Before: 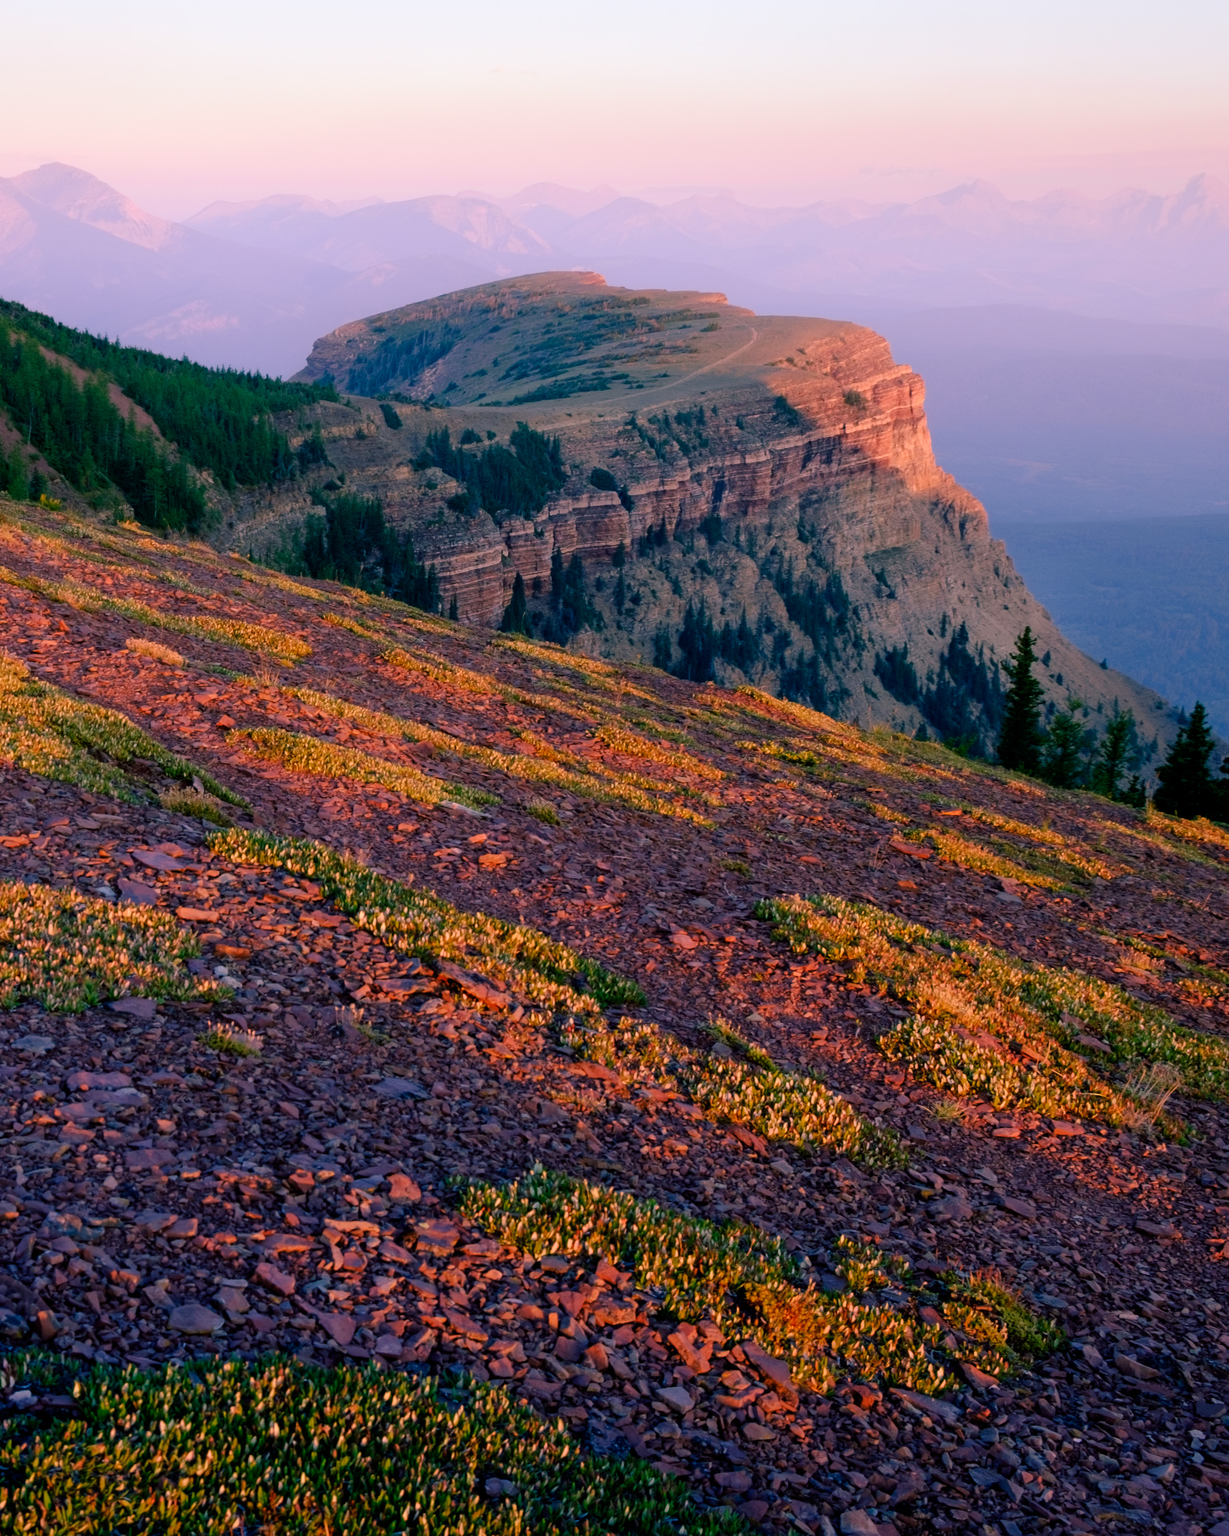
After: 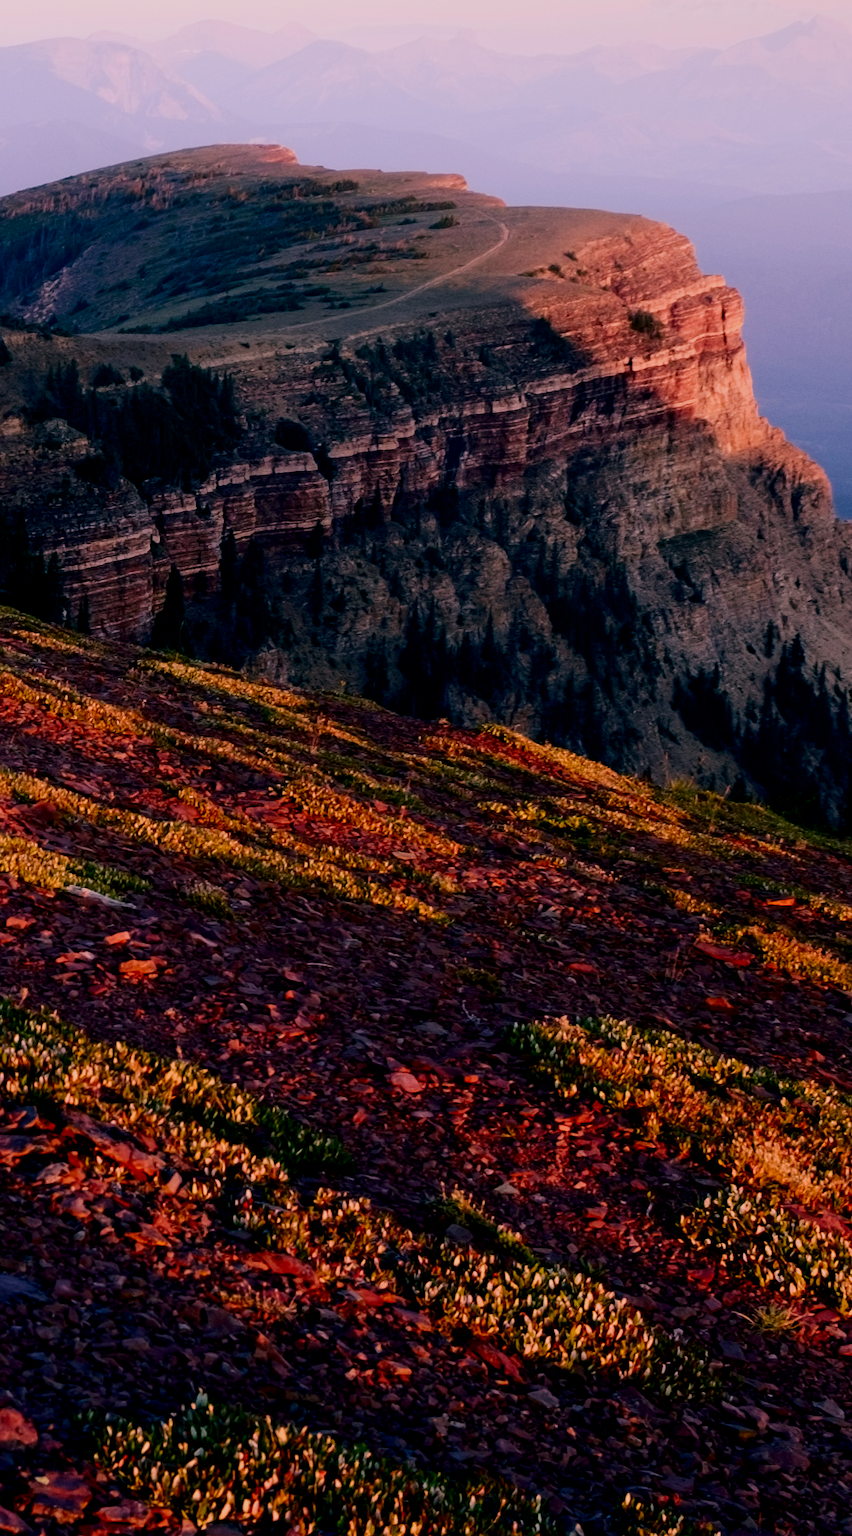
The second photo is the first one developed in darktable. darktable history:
contrast brightness saturation: contrast 0.19, brightness -0.24, saturation 0.11
filmic rgb: black relative exposure -5 EV, hardness 2.88, contrast 1.3, highlights saturation mix -30%
crop: left 32.075%, top 10.976%, right 18.355%, bottom 17.596%
